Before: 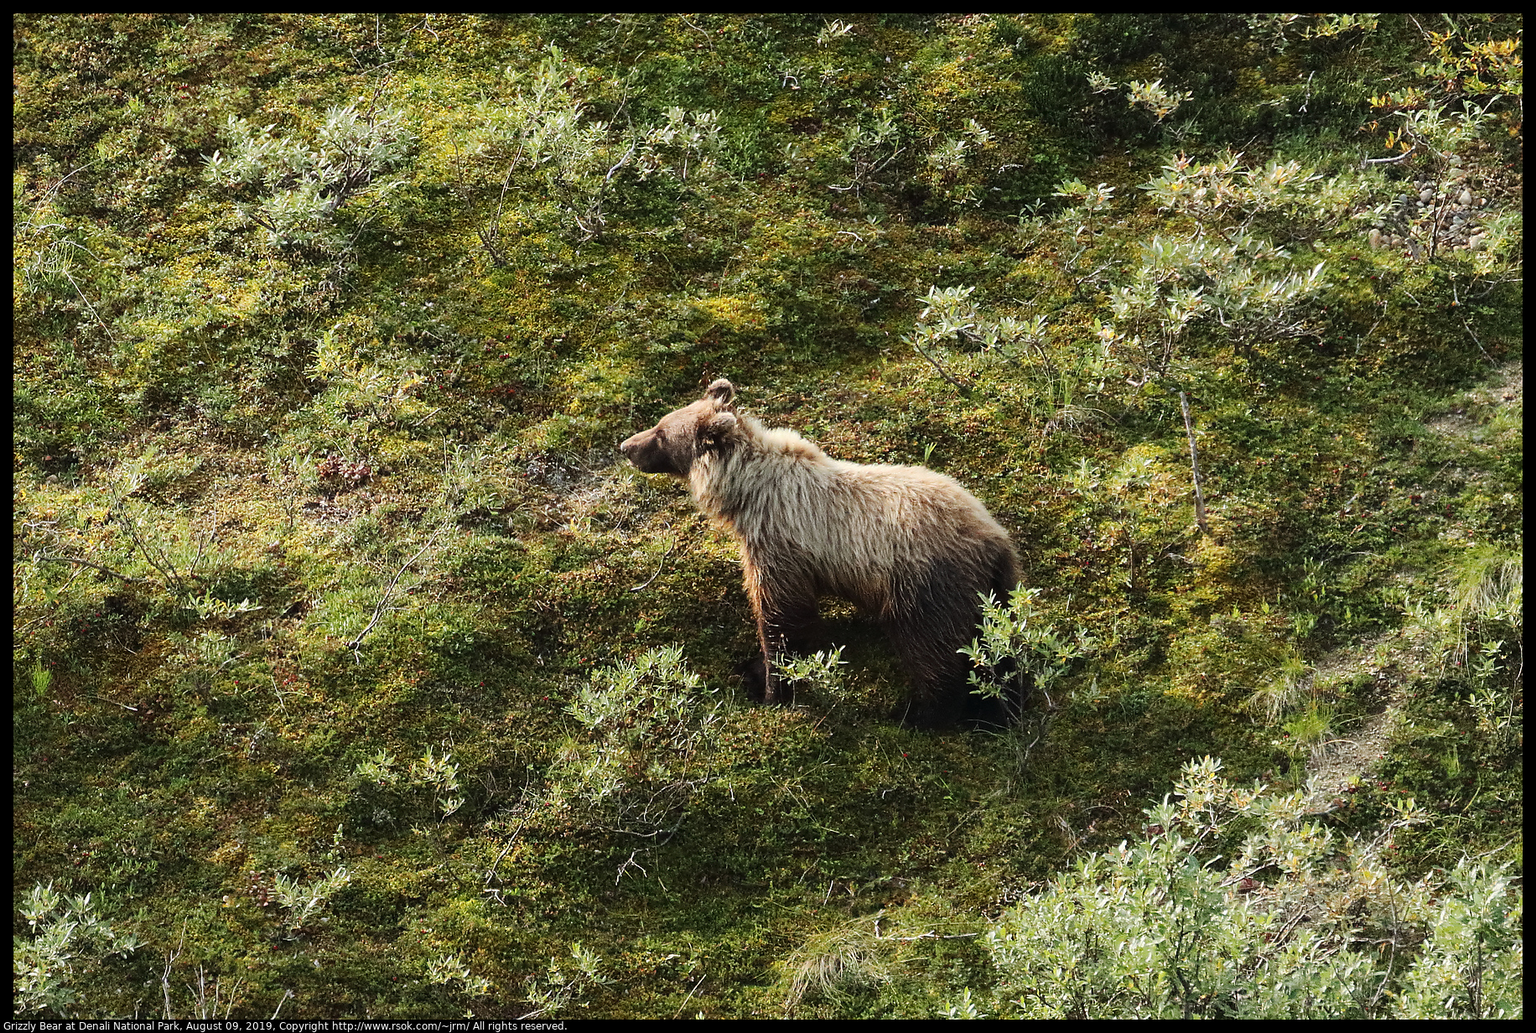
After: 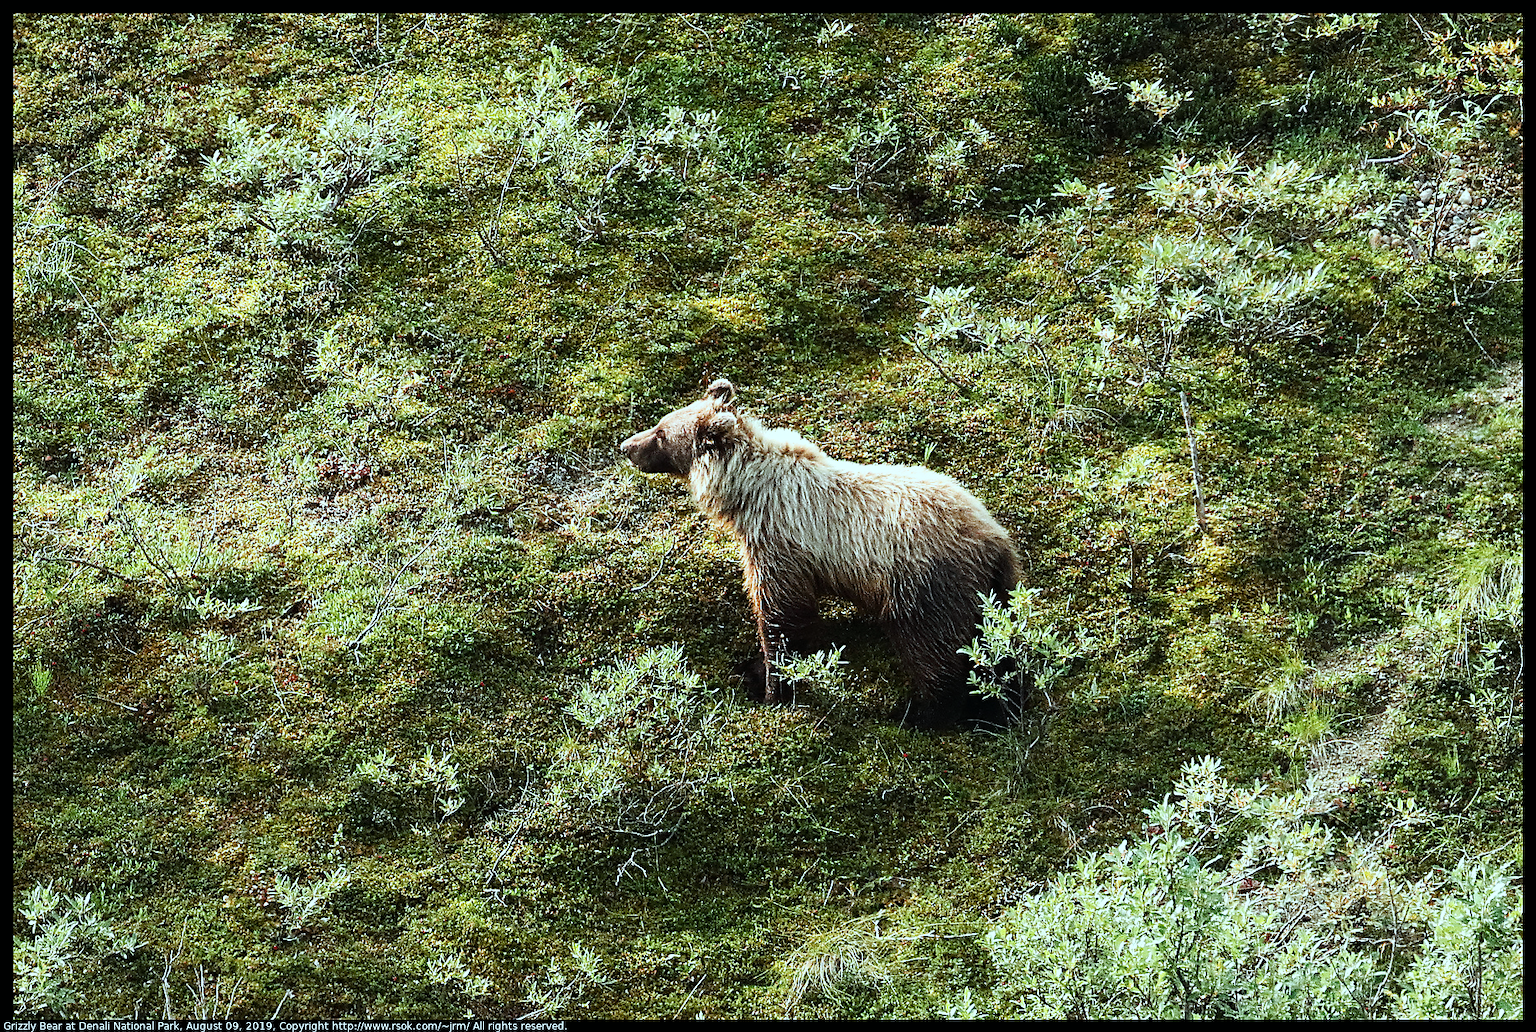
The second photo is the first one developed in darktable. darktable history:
color balance rgb: shadows lift › hue 86.81°, linear chroma grading › shadows -7.004%, linear chroma grading › highlights -6.493%, linear chroma grading › global chroma -10.351%, linear chroma grading › mid-tones -8.259%, perceptual saturation grading › global saturation 35.005%, perceptual saturation grading › highlights -29.995%, perceptual saturation grading › shadows 35.871%, perceptual brilliance grading › global brilliance 17.74%
filmic rgb: black relative exposure -9.58 EV, white relative exposure 3.05 EV, hardness 6.1
sharpen: on, module defaults
color correction: highlights a* -9.96, highlights b* -9.73
